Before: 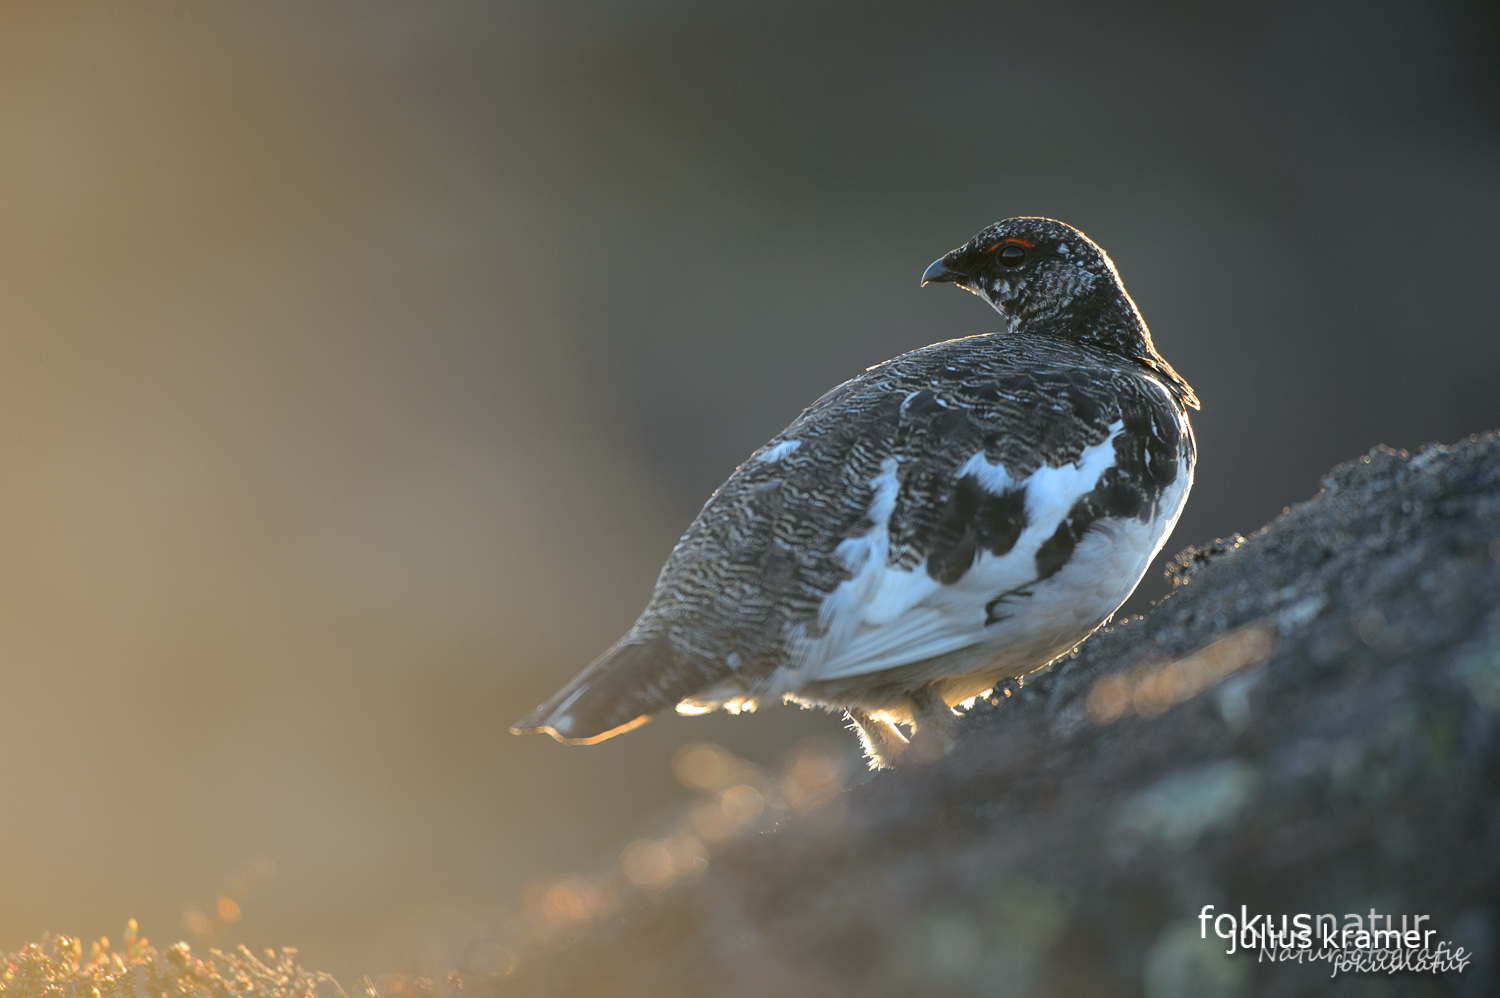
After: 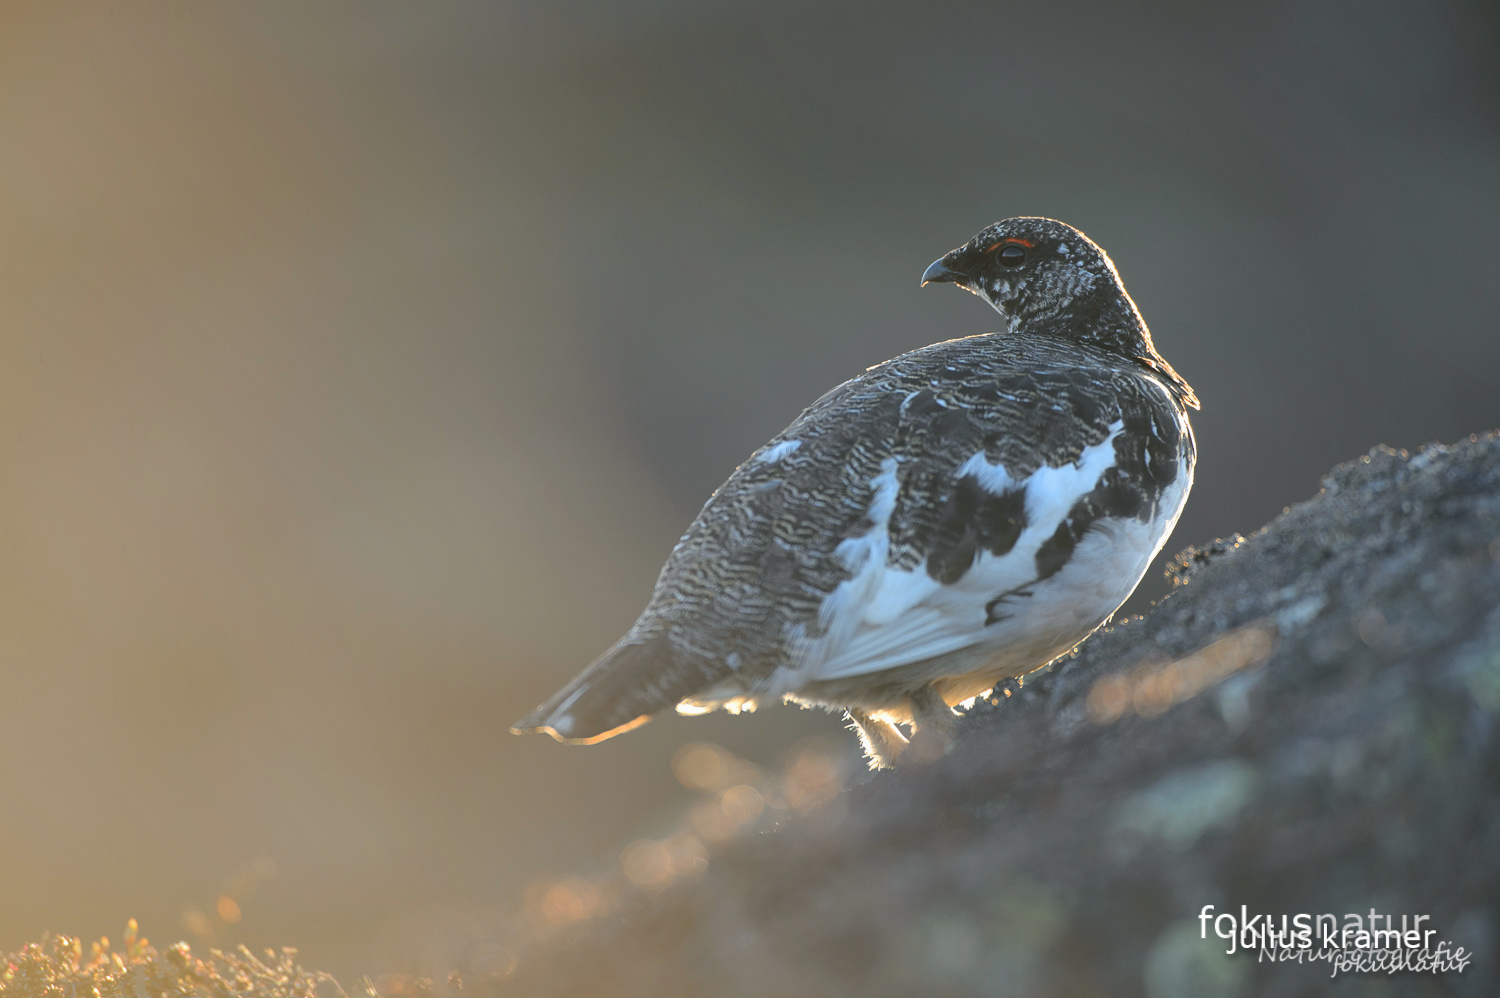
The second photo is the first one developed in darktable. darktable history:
shadows and highlights: shadows 43.71, white point adjustment -1.46, soften with gaussian
color balance: lift [1.007, 1, 1, 1], gamma [1.097, 1, 1, 1]
